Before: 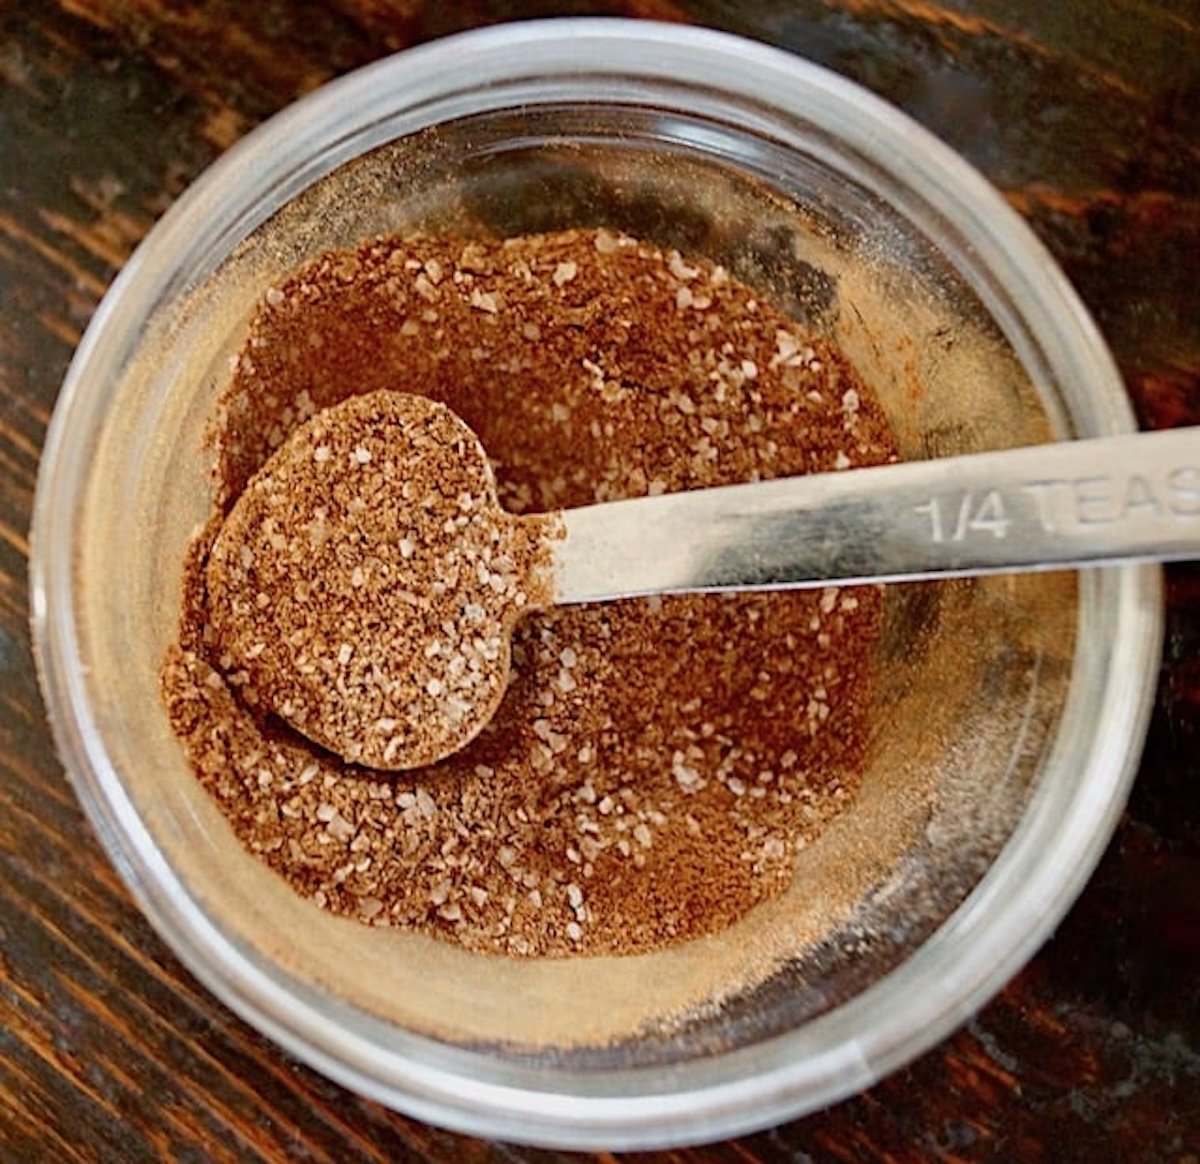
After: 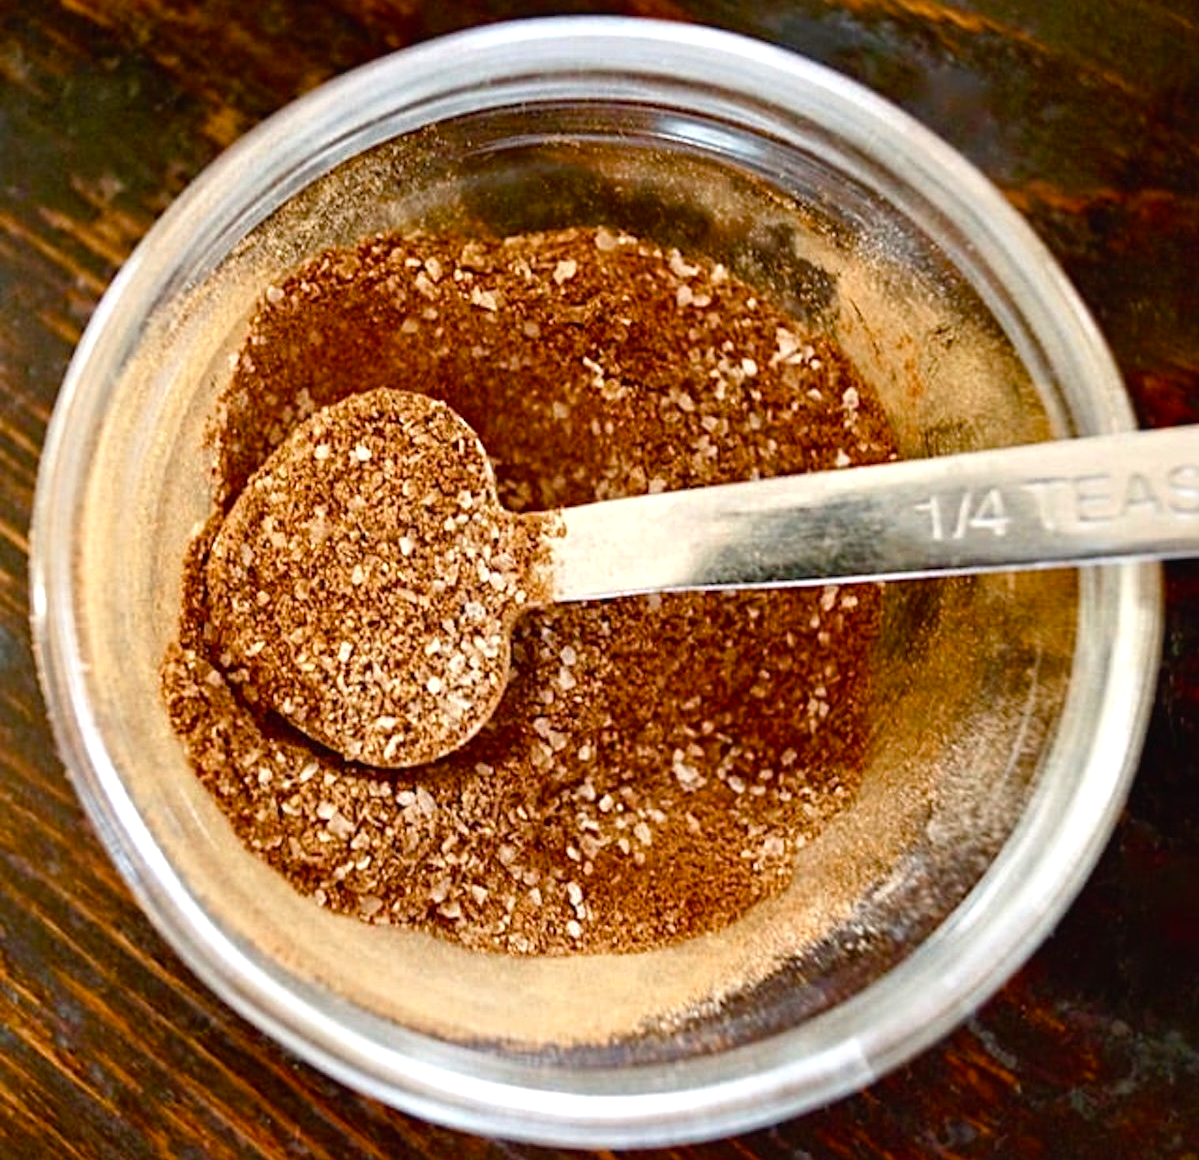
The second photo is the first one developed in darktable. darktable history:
crop: top 0.184%, bottom 0.148%
exposure: exposure 0.176 EV, compensate exposure bias true, compensate highlight preservation false
color balance rgb: global offset › luminance 0.283%, perceptual saturation grading › global saturation 20%, perceptual saturation grading › highlights -50.131%, perceptual saturation grading › shadows 30.388%, perceptual brilliance grading › highlights 10.79%, perceptual brilliance grading › shadows -11.627%, global vibrance 40.979%
